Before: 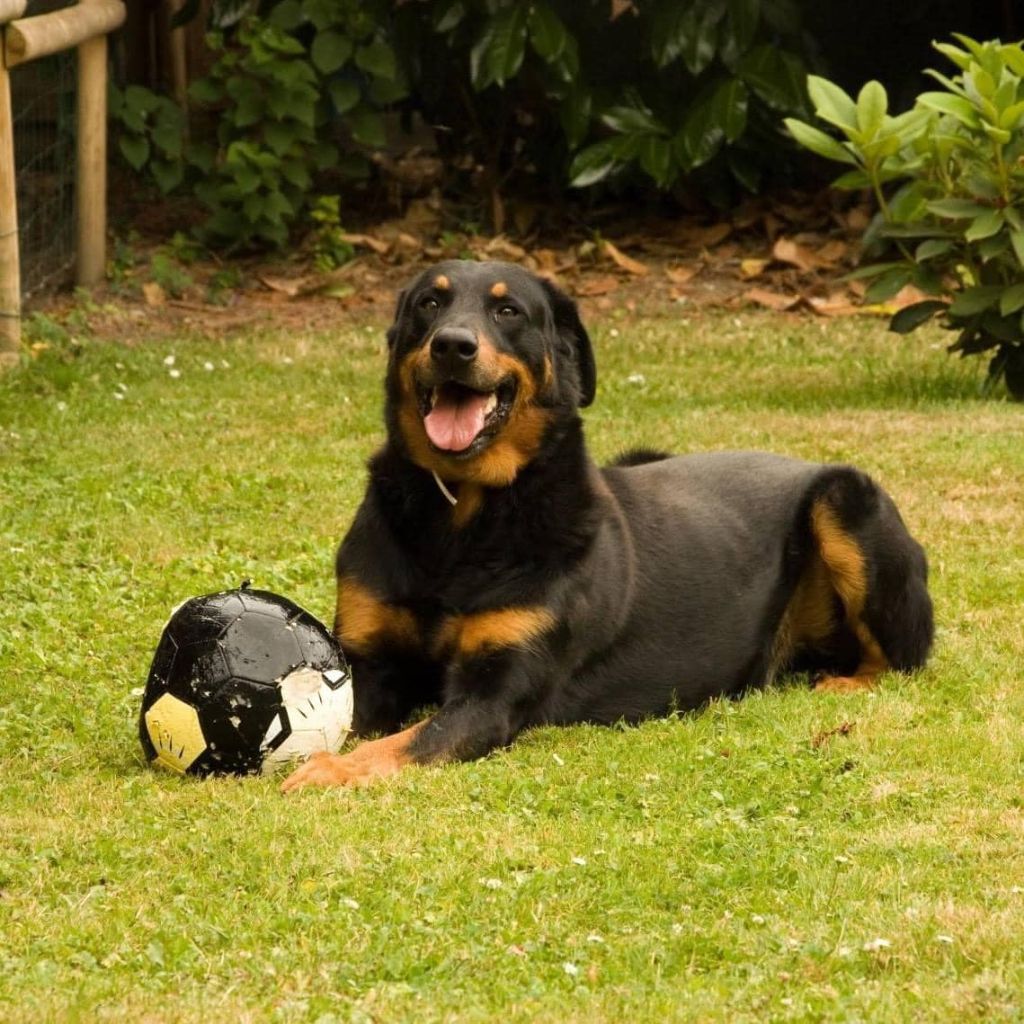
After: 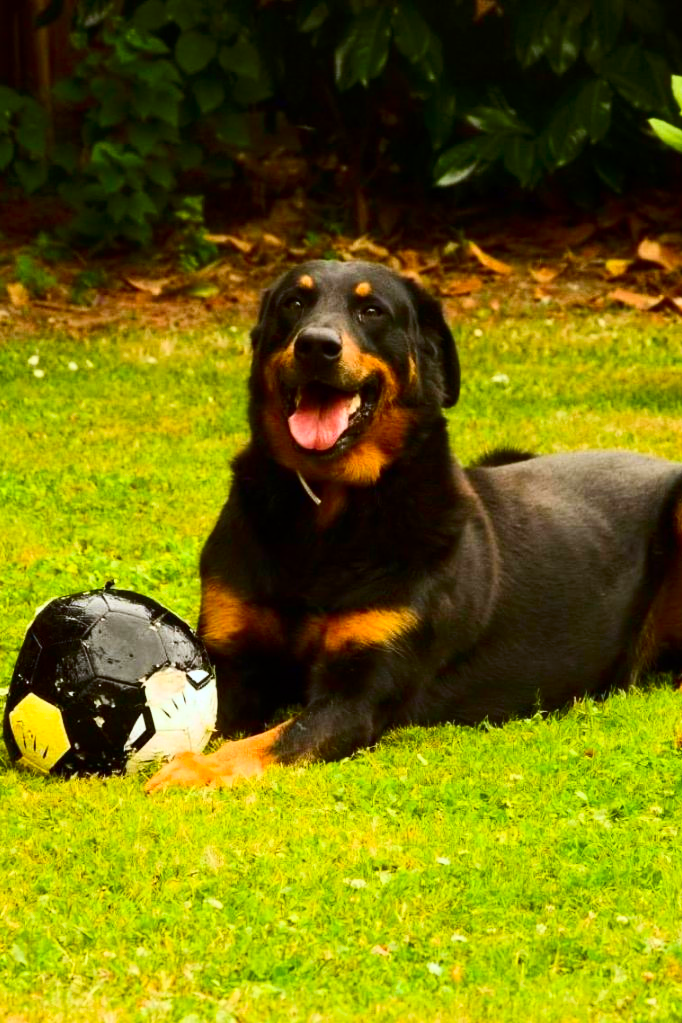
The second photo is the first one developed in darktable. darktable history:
contrast brightness saturation: contrast 0.28
color correction: saturation 1.8
crop and rotate: left 13.342%, right 19.991%
white balance: red 0.967, blue 1.049
